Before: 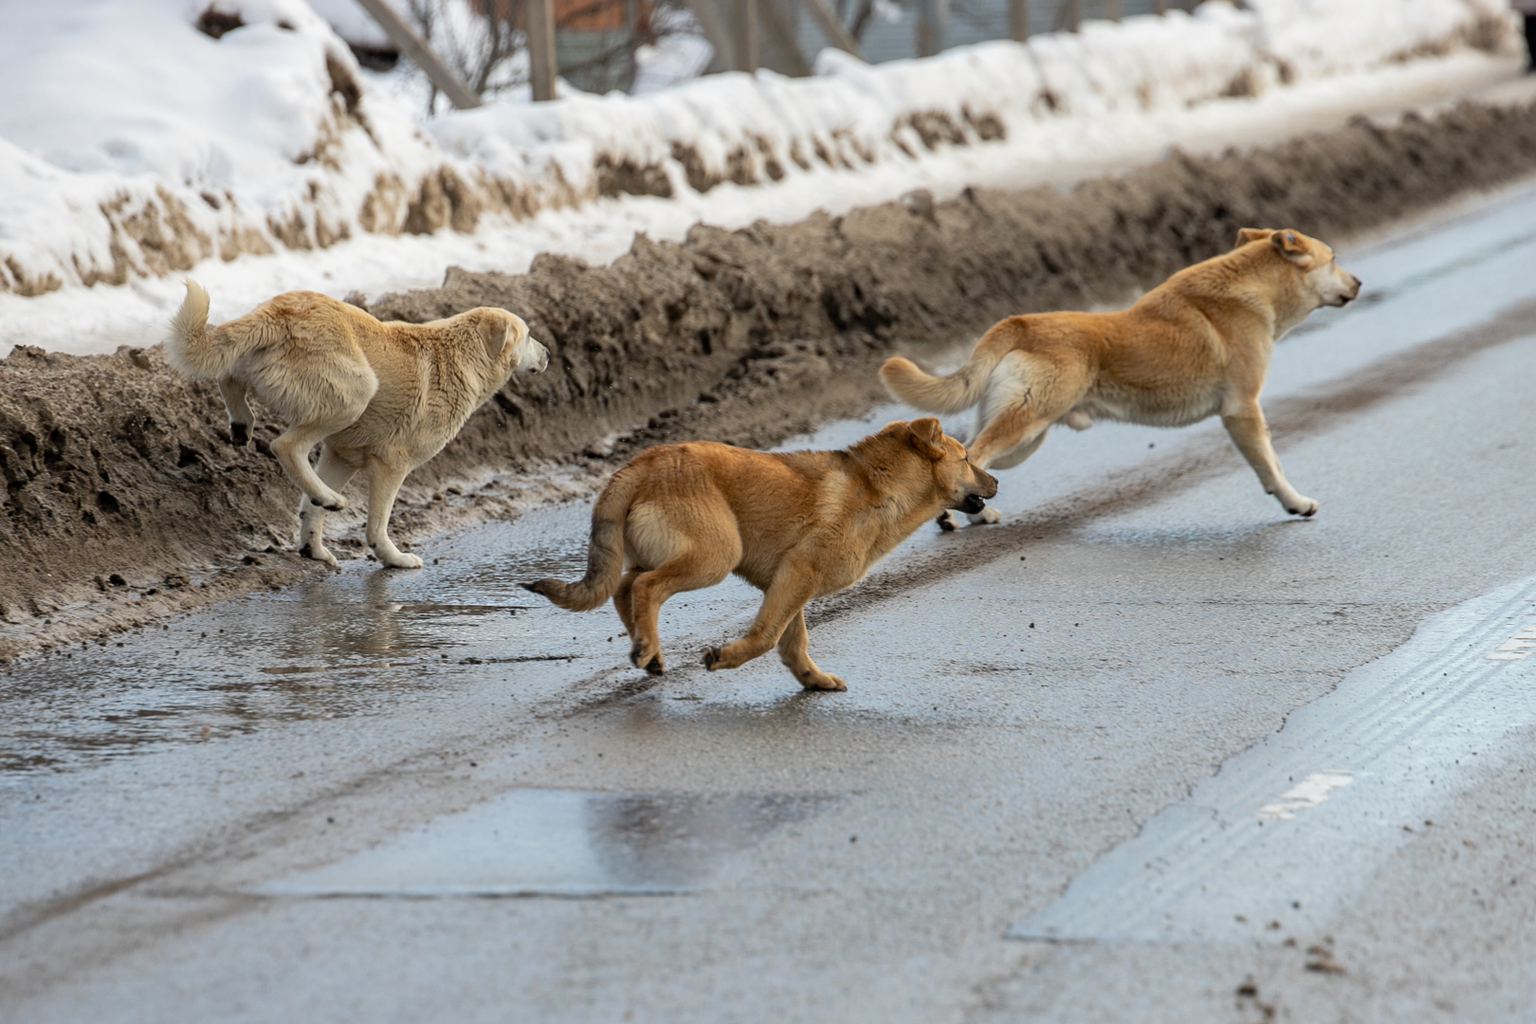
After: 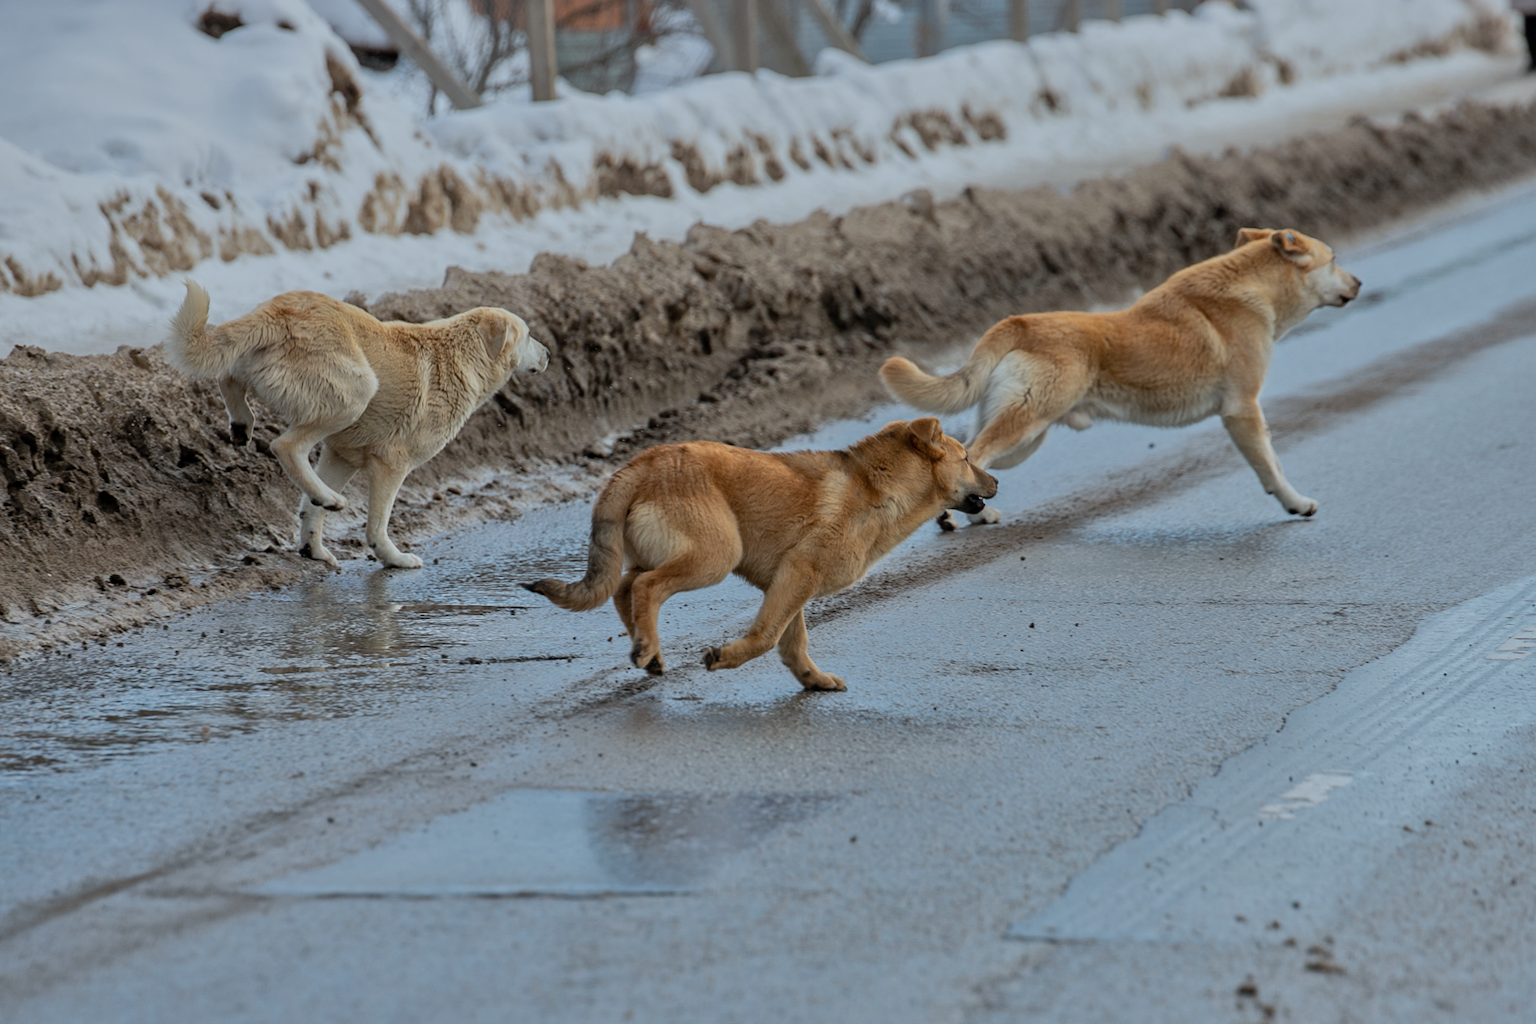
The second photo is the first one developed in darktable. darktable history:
color correction: highlights a* -4.18, highlights b* -10.81
tone equalizer: -8 EV -0.002 EV, -7 EV 0.005 EV, -6 EV -0.008 EV, -5 EV 0.007 EV, -4 EV -0.042 EV, -3 EV -0.233 EV, -2 EV -0.662 EV, -1 EV -0.983 EV, +0 EV -0.969 EV, smoothing diameter 2%, edges refinement/feathering 20, mask exposure compensation -1.57 EV, filter diffusion 5
